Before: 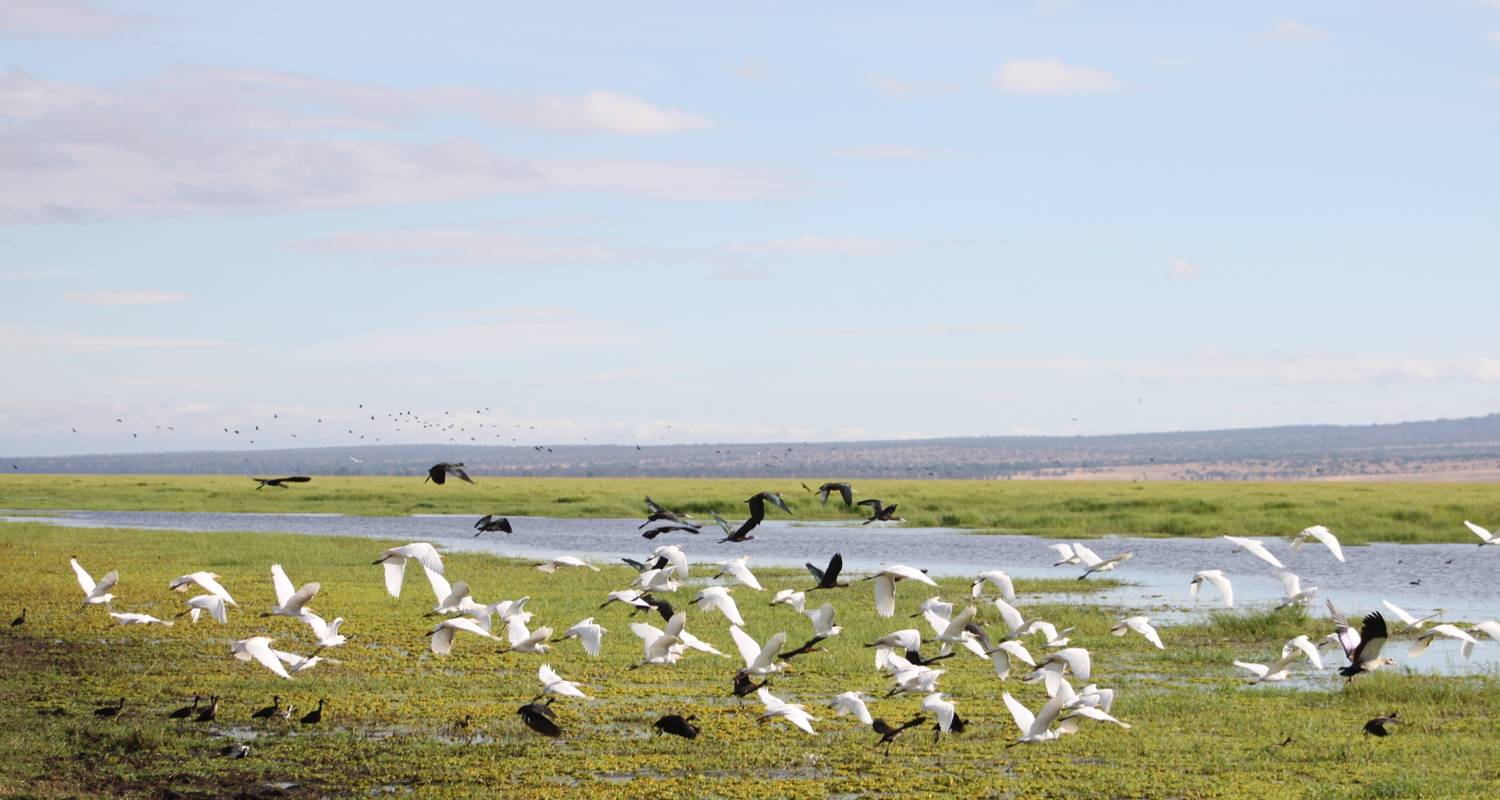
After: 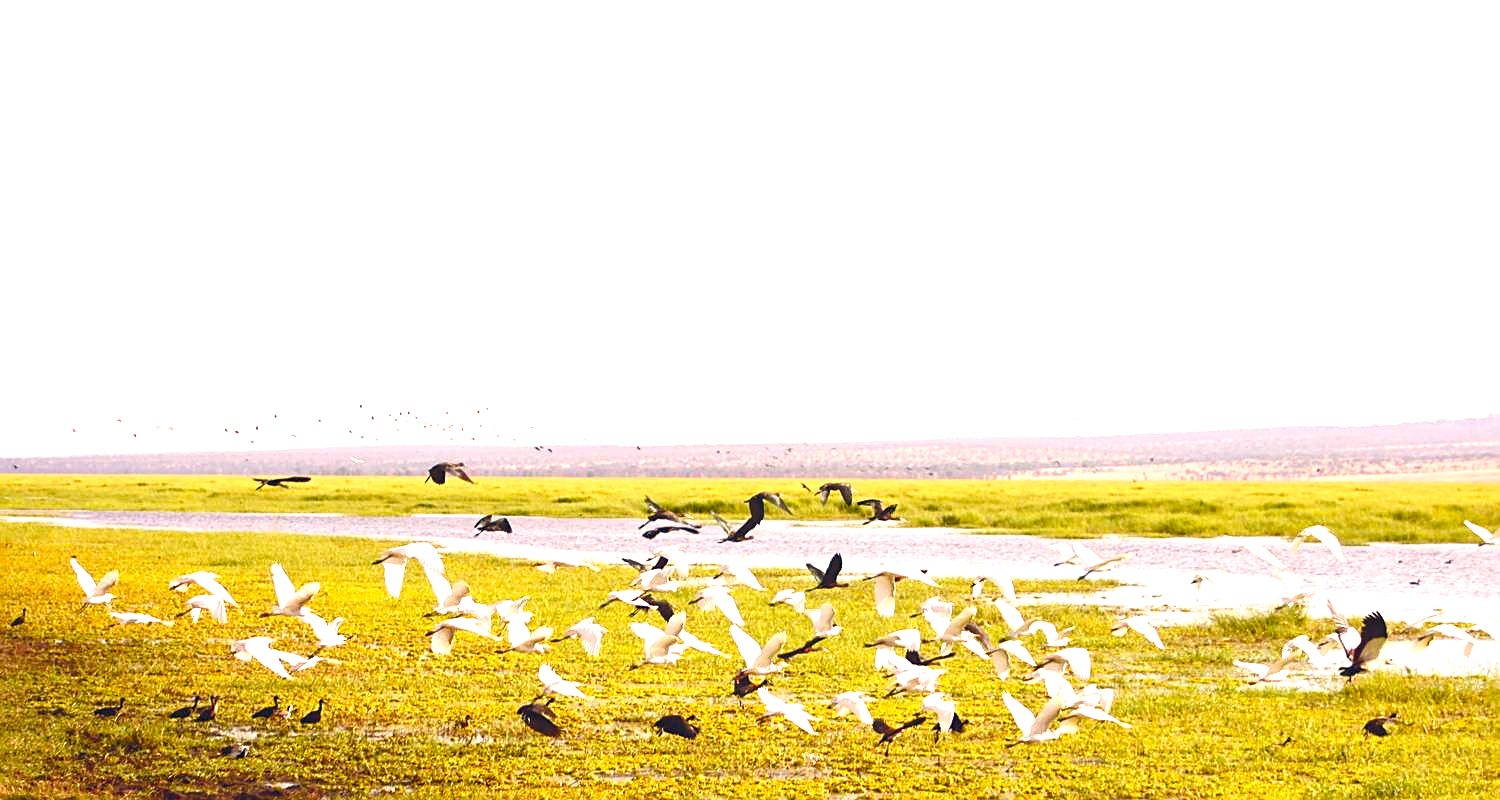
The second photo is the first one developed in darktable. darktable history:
exposure: black level correction 0, exposure 1.097 EV, compensate exposure bias true, compensate highlight preservation false
color balance rgb: power › luminance 9.93%, power › chroma 2.829%, power › hue 58.16°, global offset › luminance 0.369%, global offset › chroma 0.203%, global offset › hue 255.08°, linear chroma grading › shadows -9.676%, linear chroma grading › global chroma 19.691%, perceptual saturation grading › global saturation 44.501%, perceptual saturation grading › highlights -50.202%, perceptual saturation grading › shadows 30.013%, perceptual brilliance grading › highlights 5.529%, perceptual brilliance grading › shadows -9.367%, global vibrance -16.474%, contrast -5.943%
sharpen: on, module defaults
color correction: highlights a* 11.6, highlights b* 11.8
